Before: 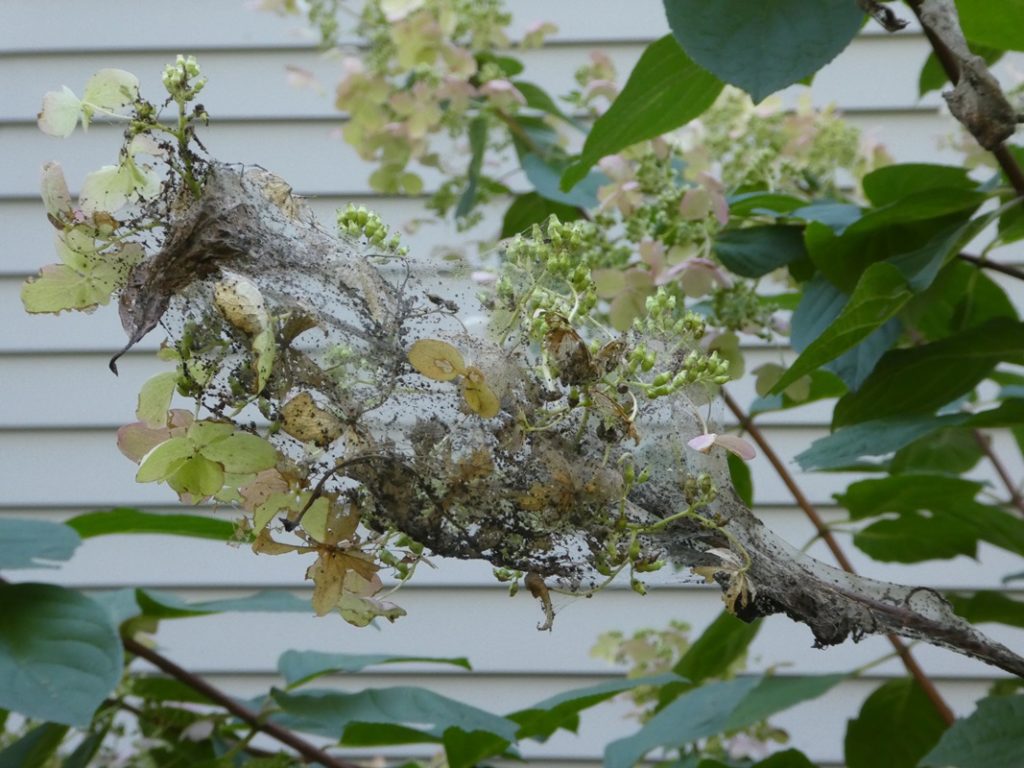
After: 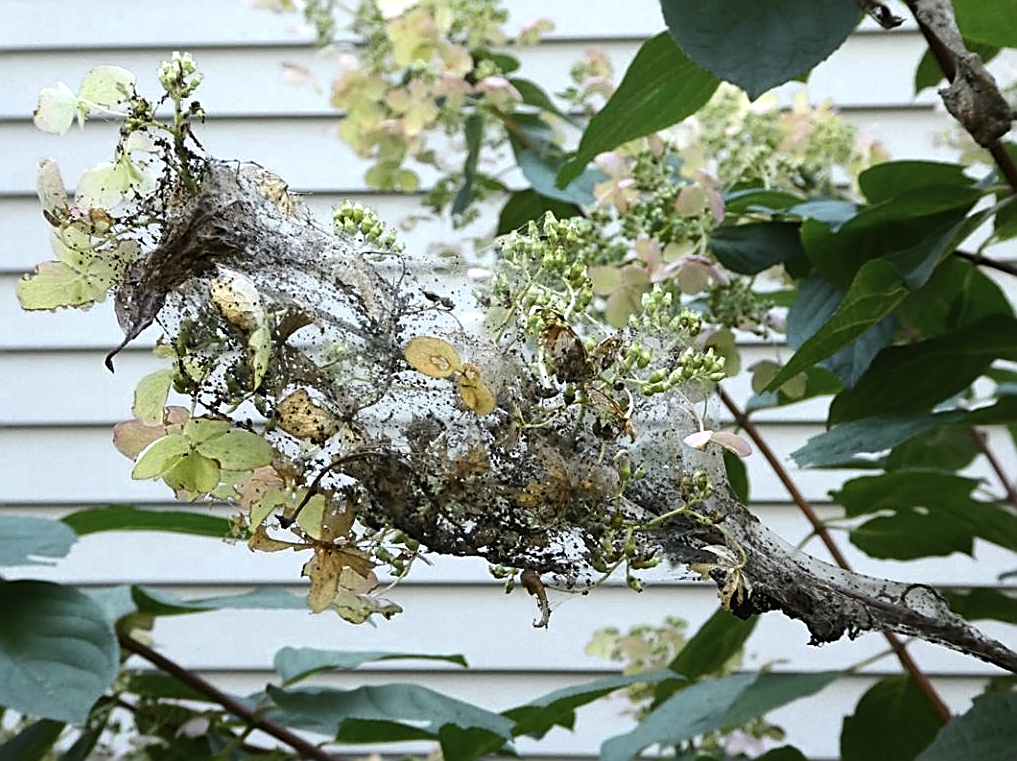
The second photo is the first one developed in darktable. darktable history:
crop: left 0.434%, top 0.485%, right 0.244%, bottom 0.386%
tone equalizer: -8 EV -0.75 EV, -7 EV -0.7 EV, -6 EV -0.6 EV, -5 EV -0.4 EV, -3 EV 0.4 EV, -2 EV 0.6 EV, -1 EV 0.7 EV, +0 EV 0.75 EV, edges refinement/feathering 500, mask exposure compensation -1.57 EV, preserve details no
color zones: curves: ch0 [(0.018, 0.548) (0.197, 0.654) (0.425, 0.447) (0.605, 0.658) (0.732, 0.579)]; ch1 [(0.105, 0.531) (0.224, 0.531) (0.386, 0.39) (0.618, 0.456) (0.732, 0.456) (0.956, 0.421)]; ch2 [(0.039, 0.583) (0.215, 0.465) (0.399, 0.544) (0.465, 0.548) (0.614, 0.447) (0.724, 0.43) (0.882, 0.623) (0.956, 0.632)]
sharpen: amount 0.901
